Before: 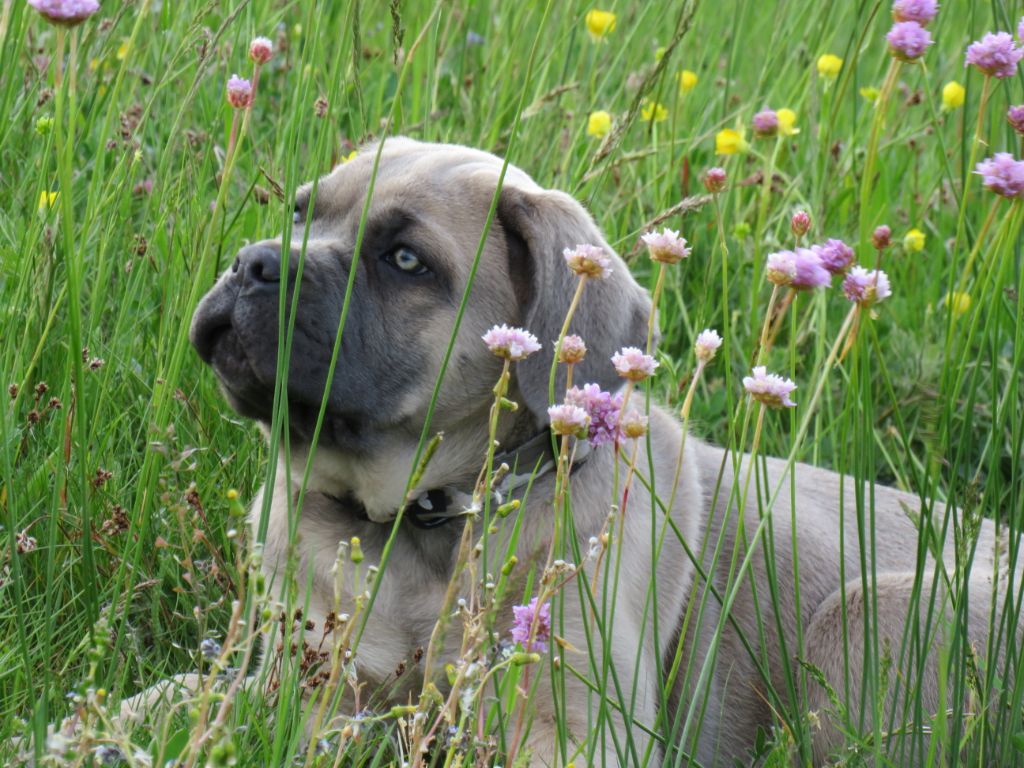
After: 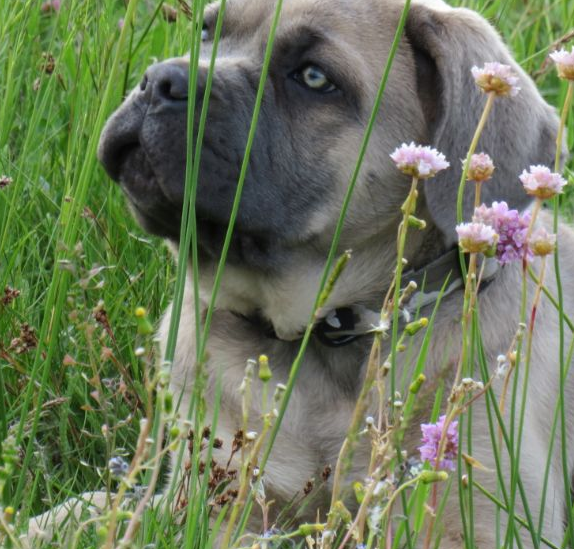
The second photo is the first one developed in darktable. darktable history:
crop: left 9.032%, top 23.797%, right 34.832%, bottom 4.7%
